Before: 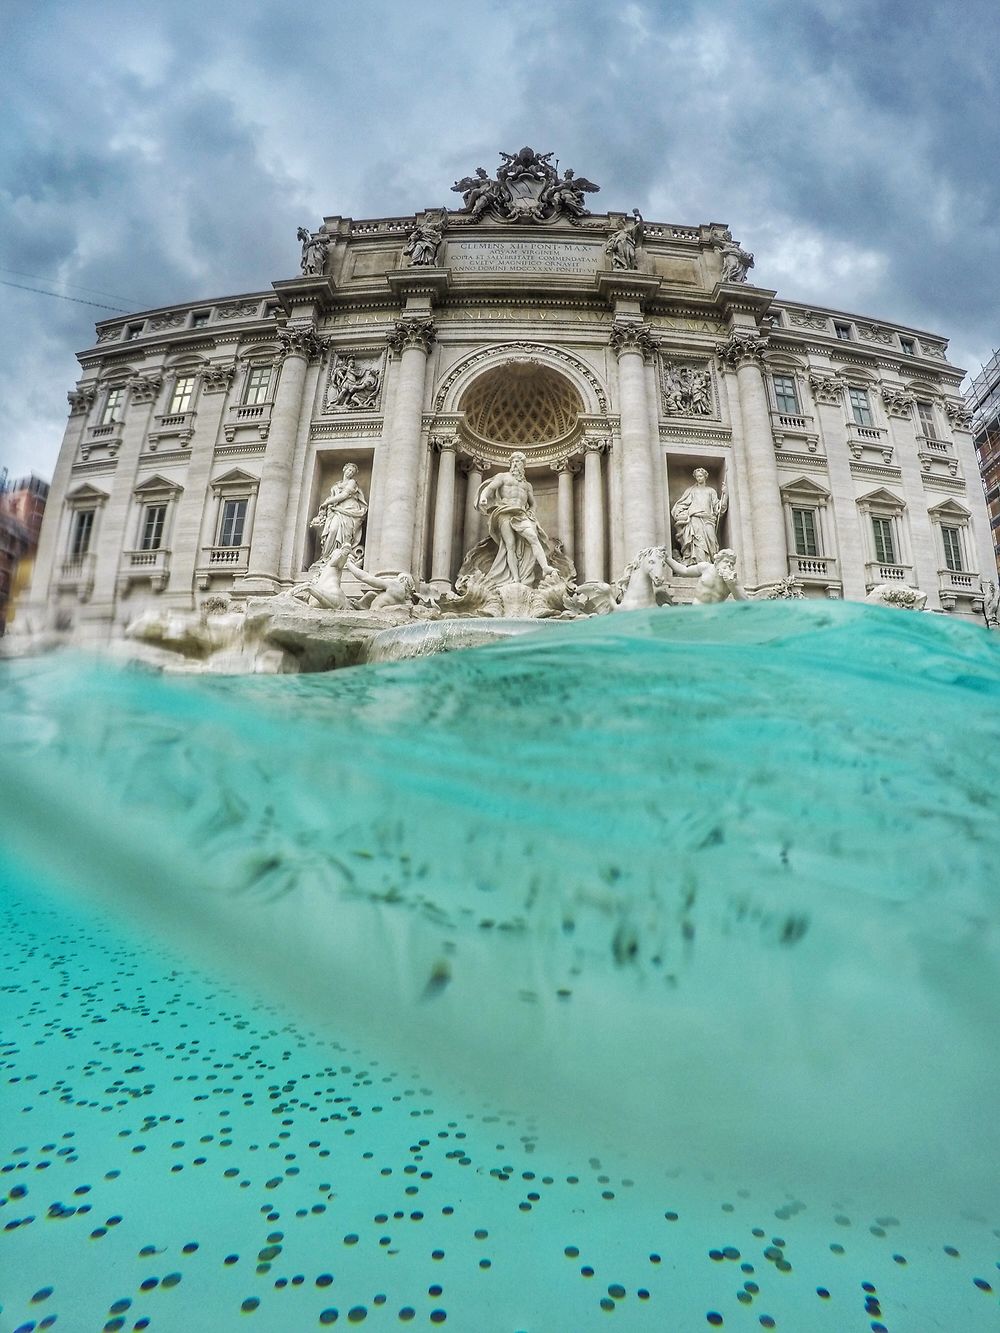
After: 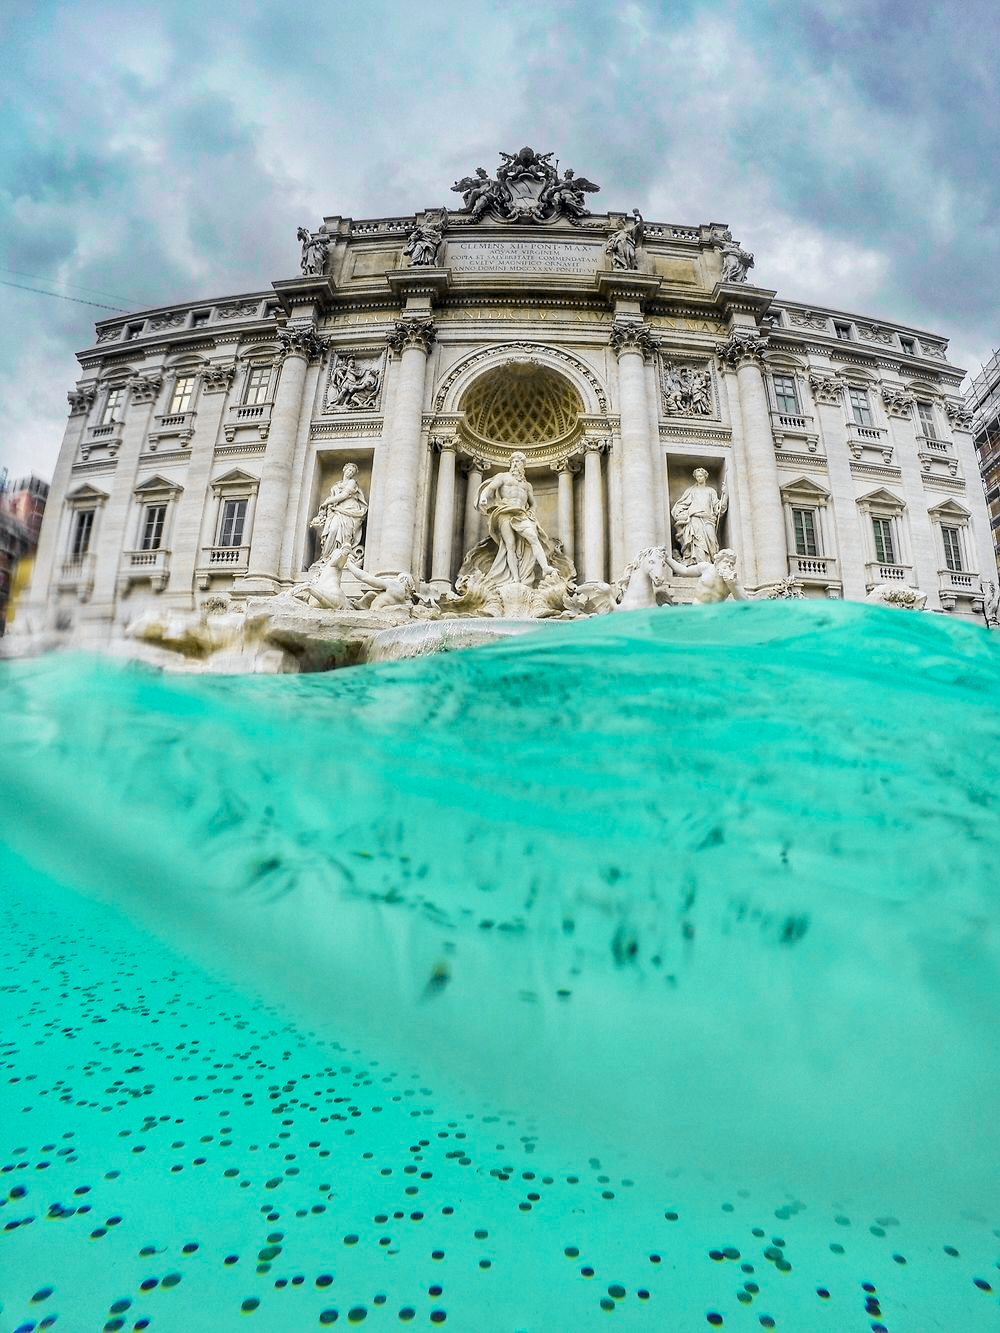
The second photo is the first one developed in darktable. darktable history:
tone curve: curves: ch0 [(0, 0) (0.071, 0.047) (0.266, 0.26) (0.483, 0.554) (0.753, 0.811) (1, 0.983)]; ch1 [(0, 0) (0.346, 0.307) (0.408, 0.369) (0.463, 0.443) (0.482, 0.493) (0.502, 0.5) (0.517, 0.502) (0.55, 0.548) (0.597, 0.624) (0.651, 0.698) (1, 1)]; ch2 [(0, 0) (0.346, 0.34) (0.434, 0.46) (0.485, 0.494) (0.5, 0.494) (0.517, 0.506) (0.535, 0.529) (0.583, 0.611) (0.625, 0.666) (1, 1)], color space Lab, independent channels, preserve colors none
color balance rgb: global offset › luminance -0.475%, linear chroma grading › global chroma 10.402%, perceptual saturation grading › global saturation 0.519%, global vibrance 10.683%, saturation formula JzAzBz (2021)
